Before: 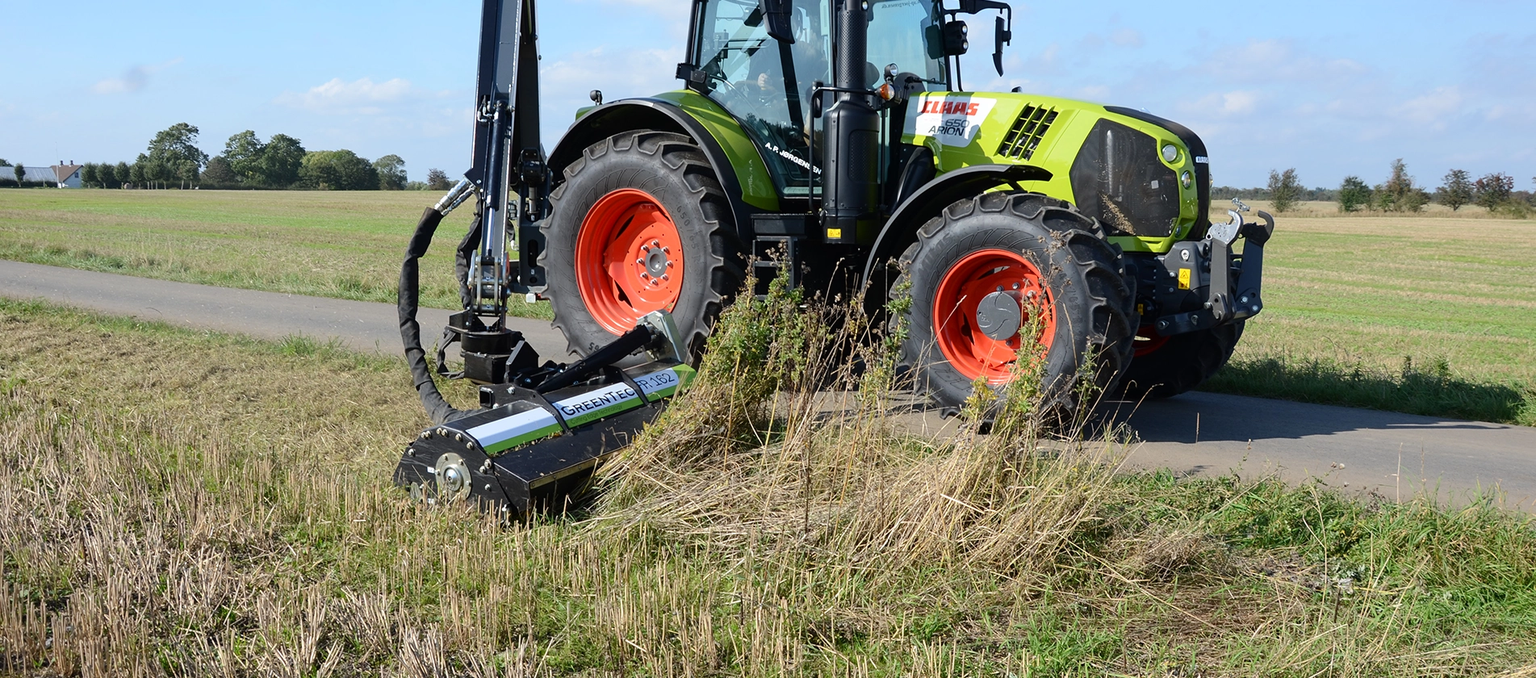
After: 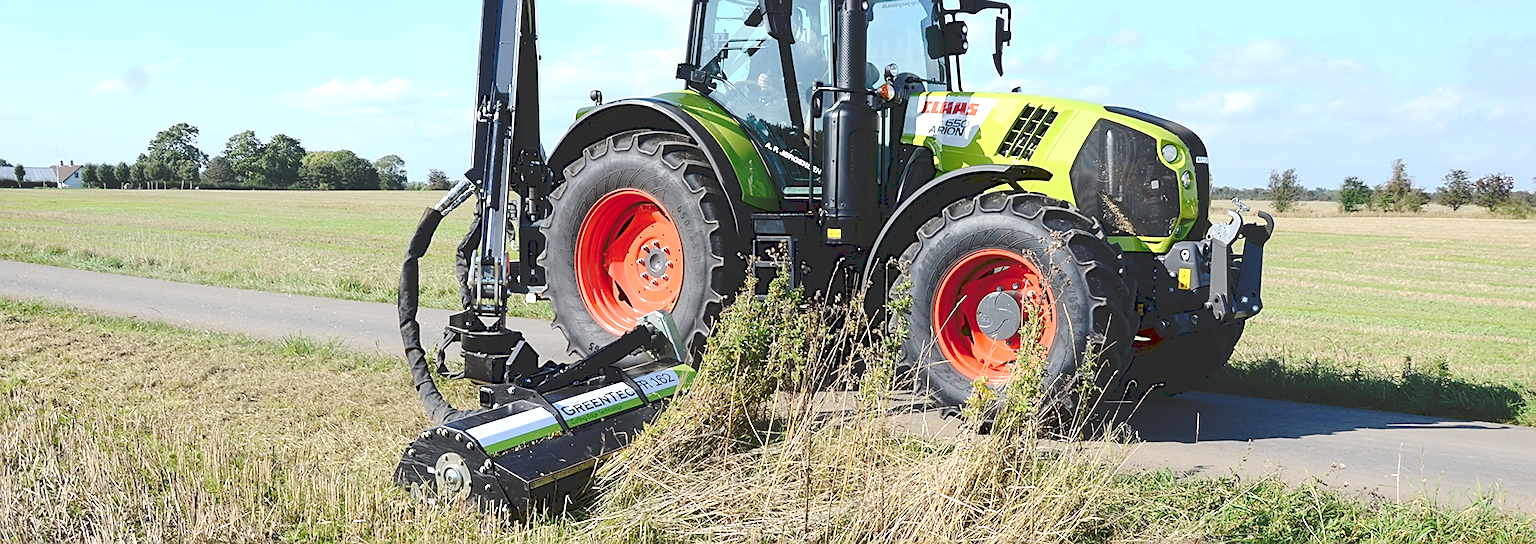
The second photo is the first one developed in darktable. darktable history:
crop: bottom 19.644%
tone curve: curves: ch0 [(0, 0) (0.003, 0.177) (0.011, 0.177) (0.025, 0.176) (0.044, 0.178) (0.069, 0.186) (0.1, 0.194) (0.136, 0.203) (0.177, 0.223) (0.224, 0.255) (0.277, 0.305) (0.335, 0.383) (0.399, 0.467) (0.468, 0.546) (0.543, 0.616) (0.623, 0.694) (0.709, 0.764) (0.801, 0.834) (0.898, 0.901) (1, 1)], preserve colors none
sharpen: on, module defaults
exposure: black level correction 0.001, exposure 0.5 EV, compensate exposure bias true, compensate highlight preservation false
